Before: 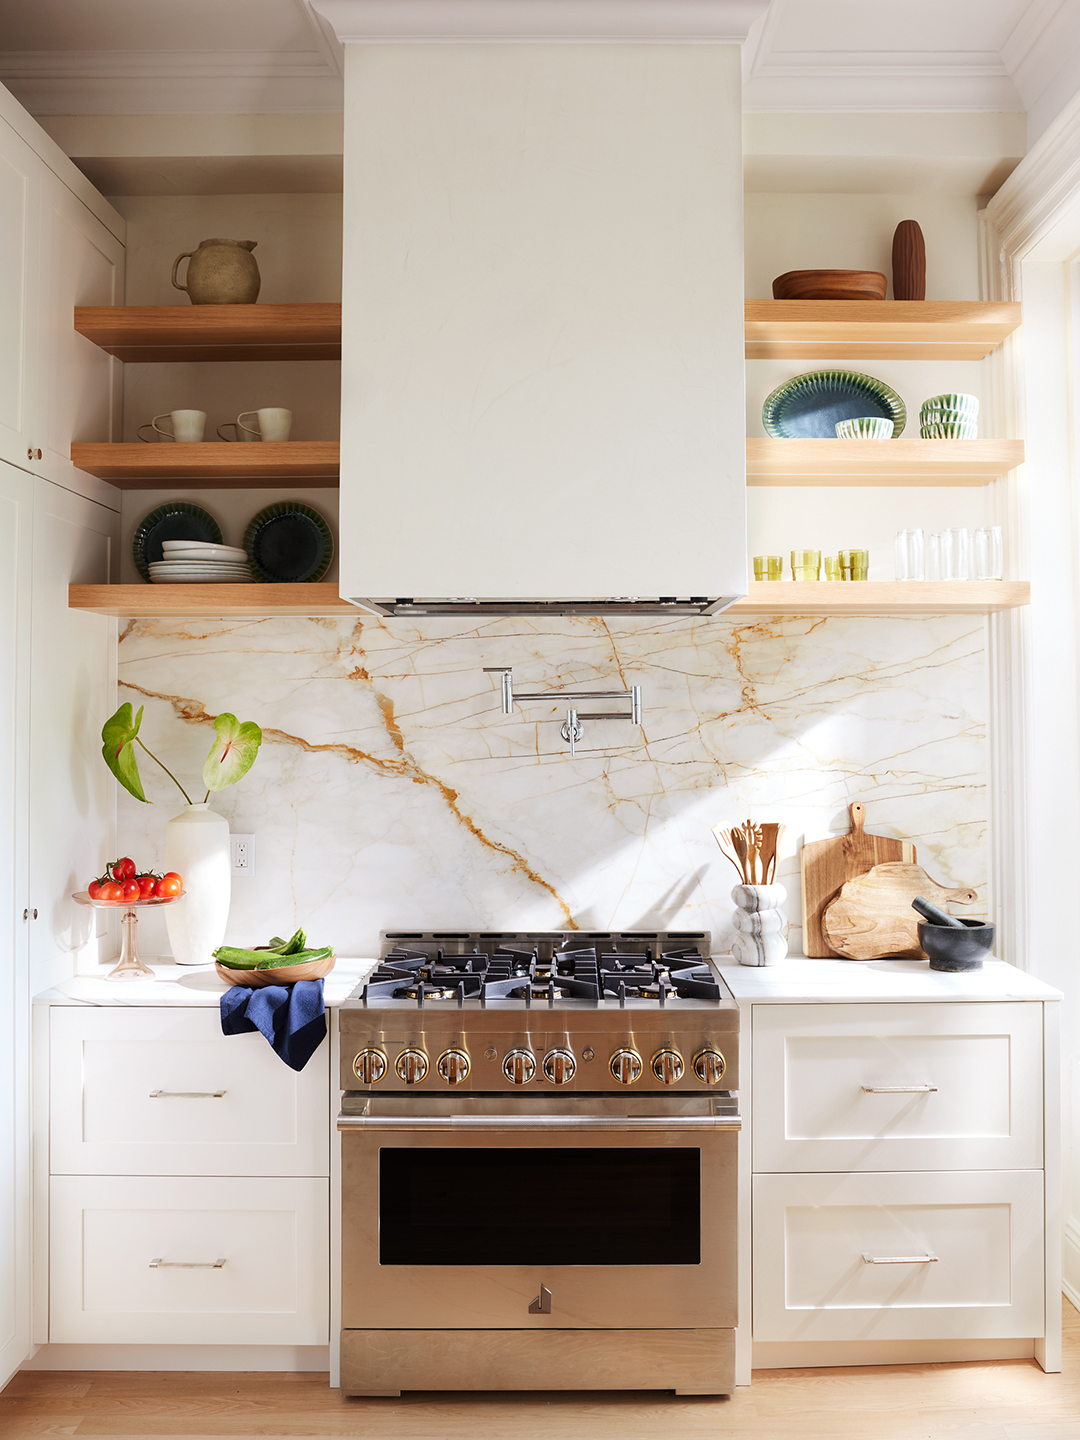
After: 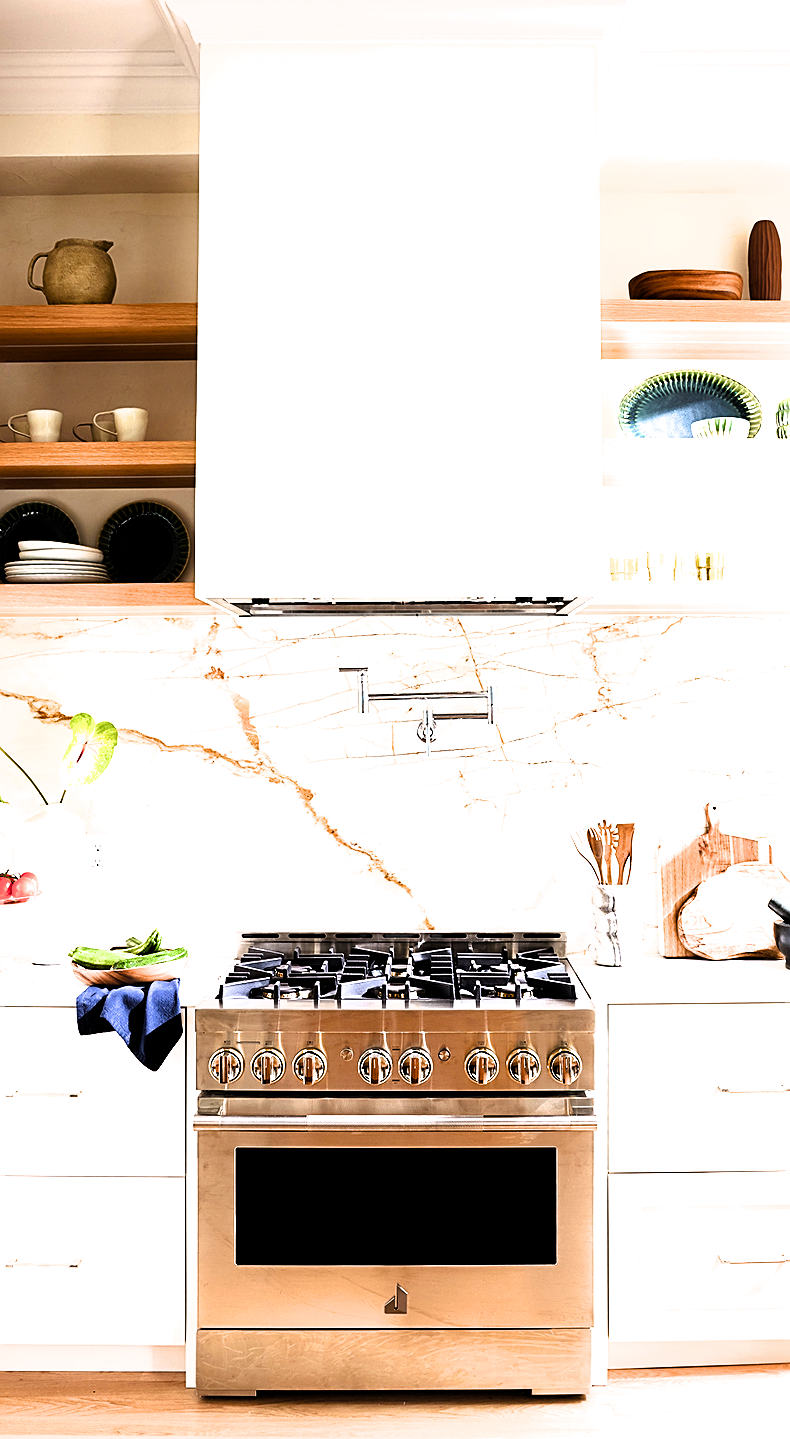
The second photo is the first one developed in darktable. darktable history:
crop: left 13.385%, right 13.398%
color balance rgb: perceptual saturation grading › global saturation 31.072%, global vibrance 14.416%
sharpen: on, module defaults
filmic rgb: black relative exposure -8.3 EV, white relative exposure 2.23 EV, hardness 7.09, latitude 85.01%, contrast 1.711, highlights saturation mix -3.48%, shadows ↔ highlights balance -2.03%
exposure: black level correction 0, exposure 0.693 EV, compensate exposure bias true, compensate highlight preservation false
local contrast: mode bilateral grid, contrast 9, coarseness 25, detail 115%, midtone range 0.2
